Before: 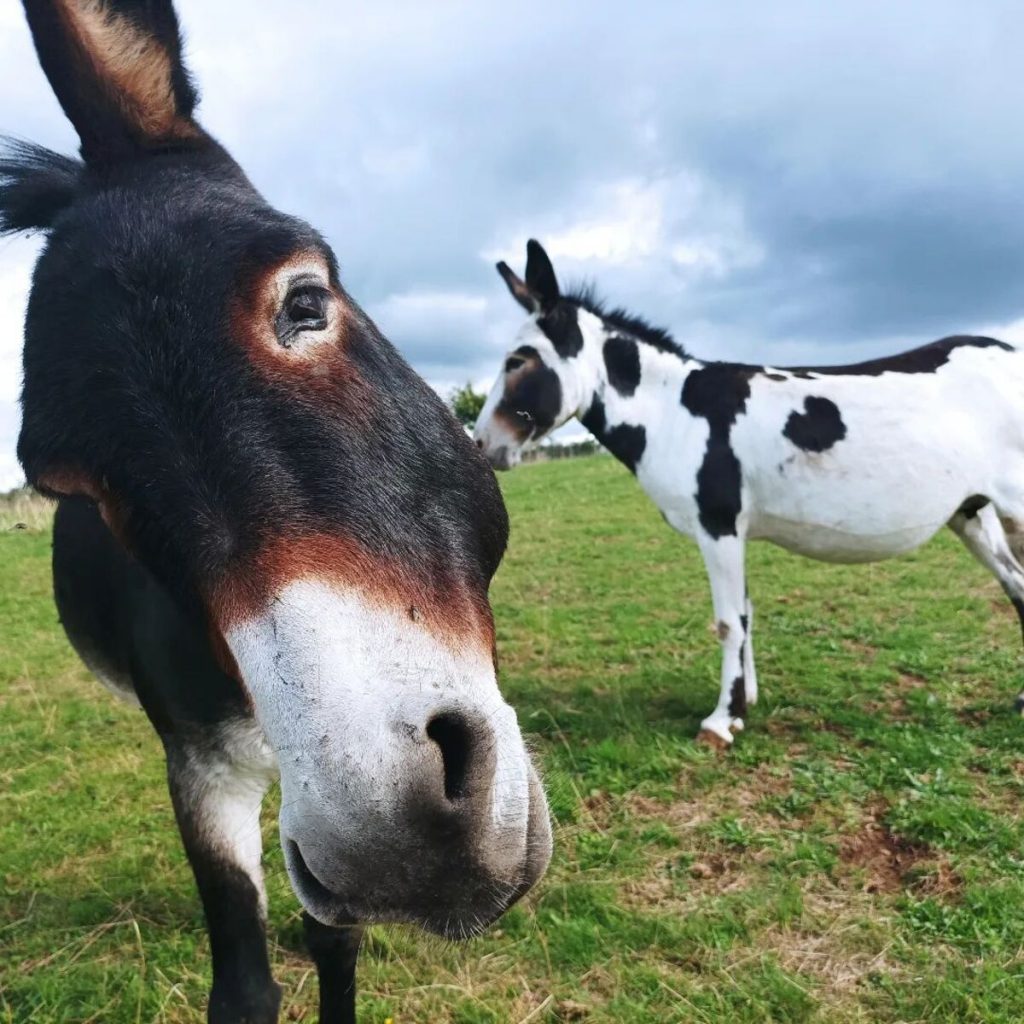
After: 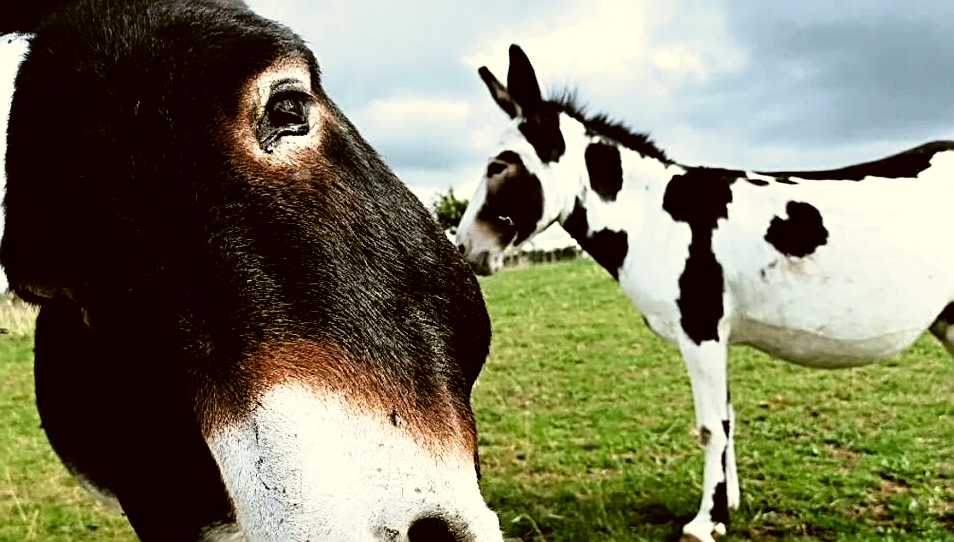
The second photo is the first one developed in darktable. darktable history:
crop: left 1.829%, top 19.136%, right 4.917%, bottom 27.872%
sharpen: radius 2.539, amount 0.639
color correction: highlights a* -1.63, highlights b* 10.58, shadows a* 0.61, shadows b* 18.82
tone equalizer: on, module defaults
filmic rgb: black relative exposure -3.47 EV, white relative exposure 2.27 EV, hardness 3.41
